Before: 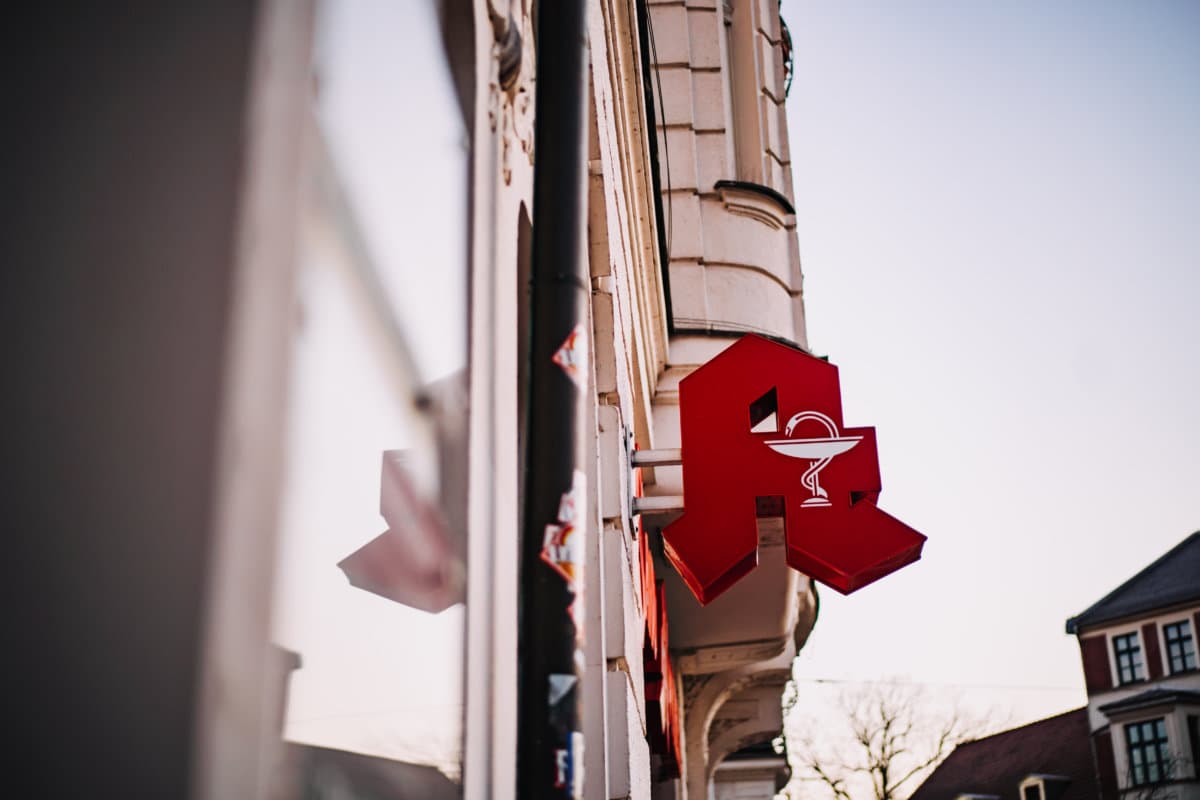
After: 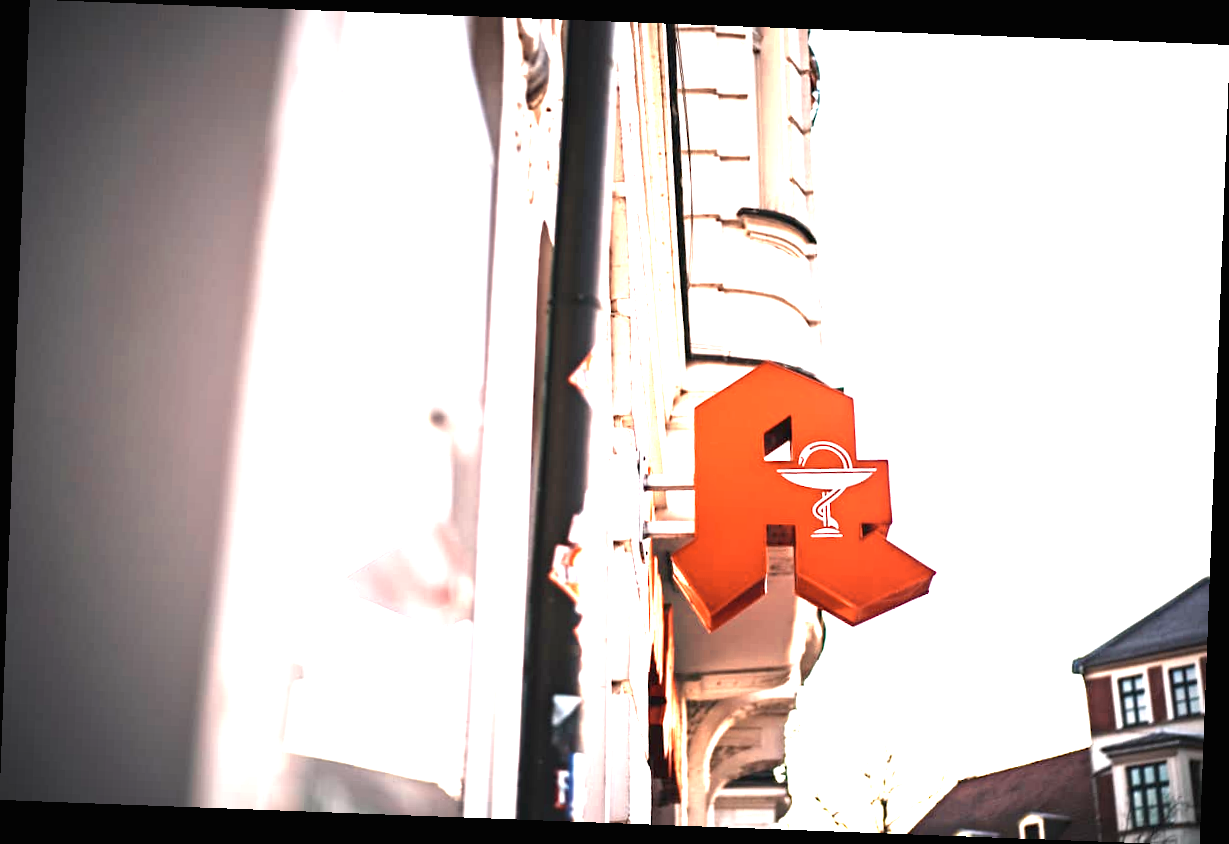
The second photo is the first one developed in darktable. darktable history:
exposure: black level correction 0, exposure 2 EV, compensate highlight preservation false
rotate and perspective: rotation 2.17°, automatic cropping off
color zones: curves: ch0 [(0.018, 0.548) (0.224, 0.64) (0.425, 0.447) (0.675, 0.575) (0.732, 0.579)]; ch1 [(0.066, 0.487) (0.25, 0.5) (0.404, 0.43) (0.75, 0.421) (0.956, 0.421)]; ch2 [(0.044, 0.561) (0.215, 0.465) (0.399, 0.544) (0.465, 0.548) (0.614, 0.447) (0.724, 0.43) (0.882, 0.623) (0.956, 0.632)]
